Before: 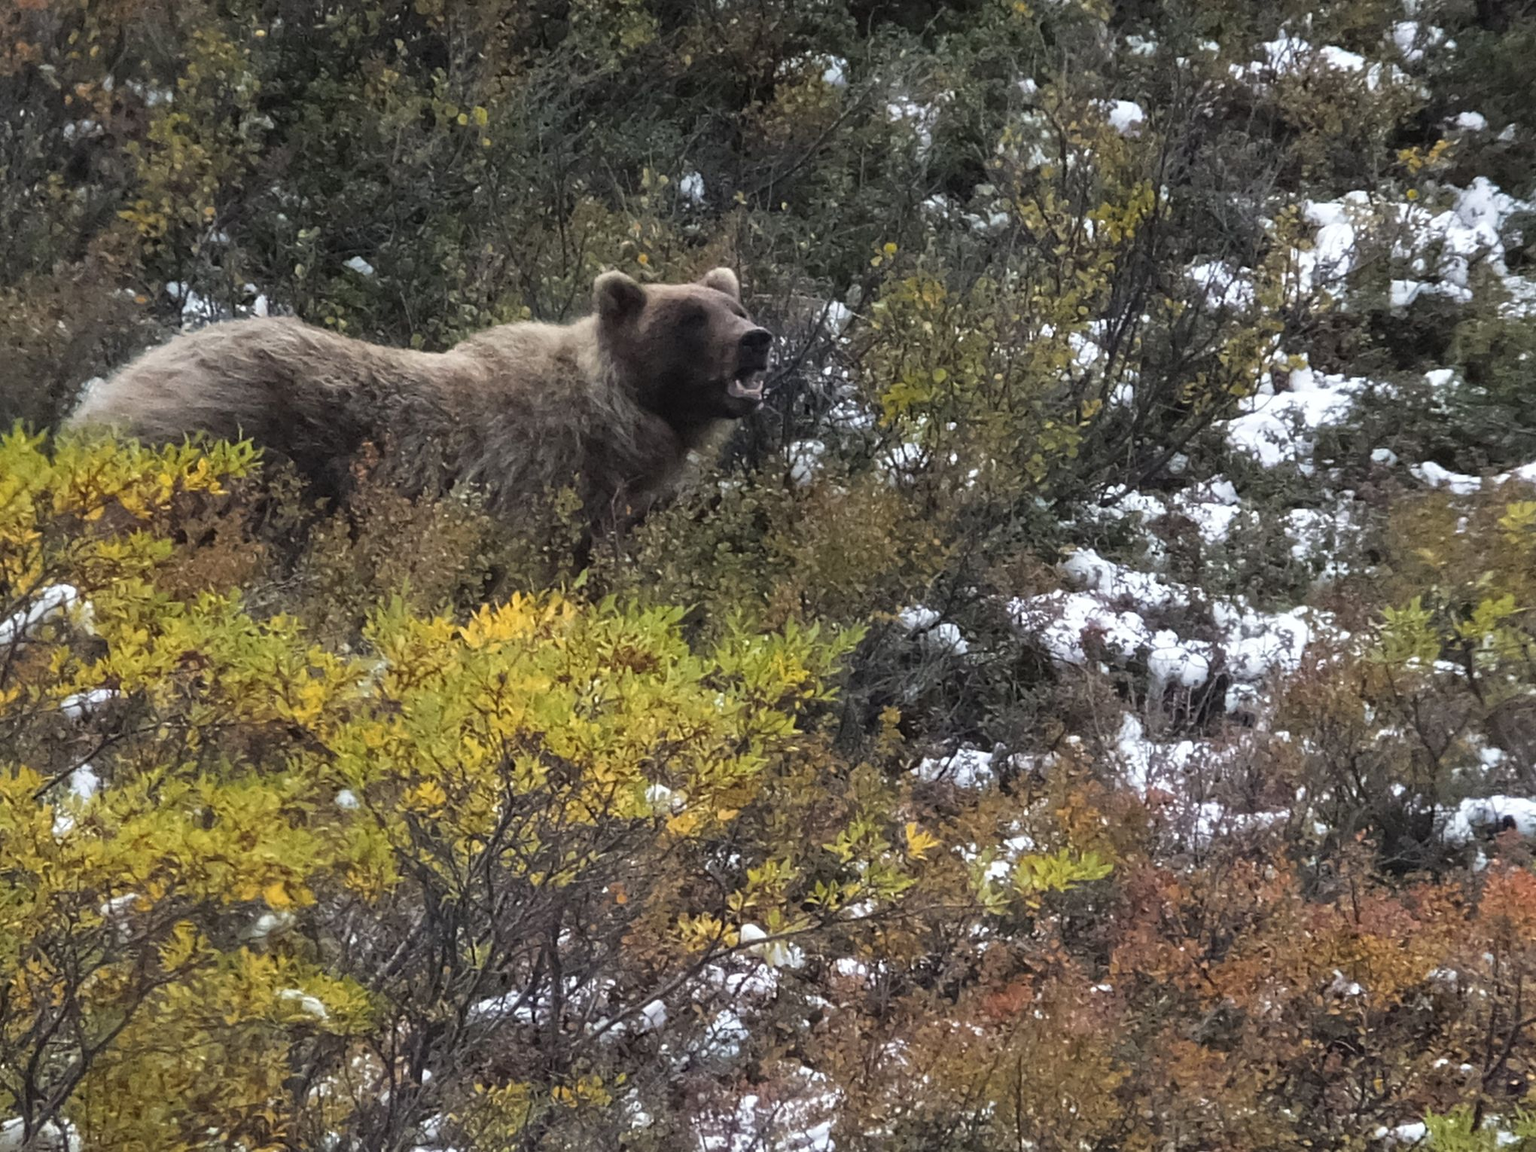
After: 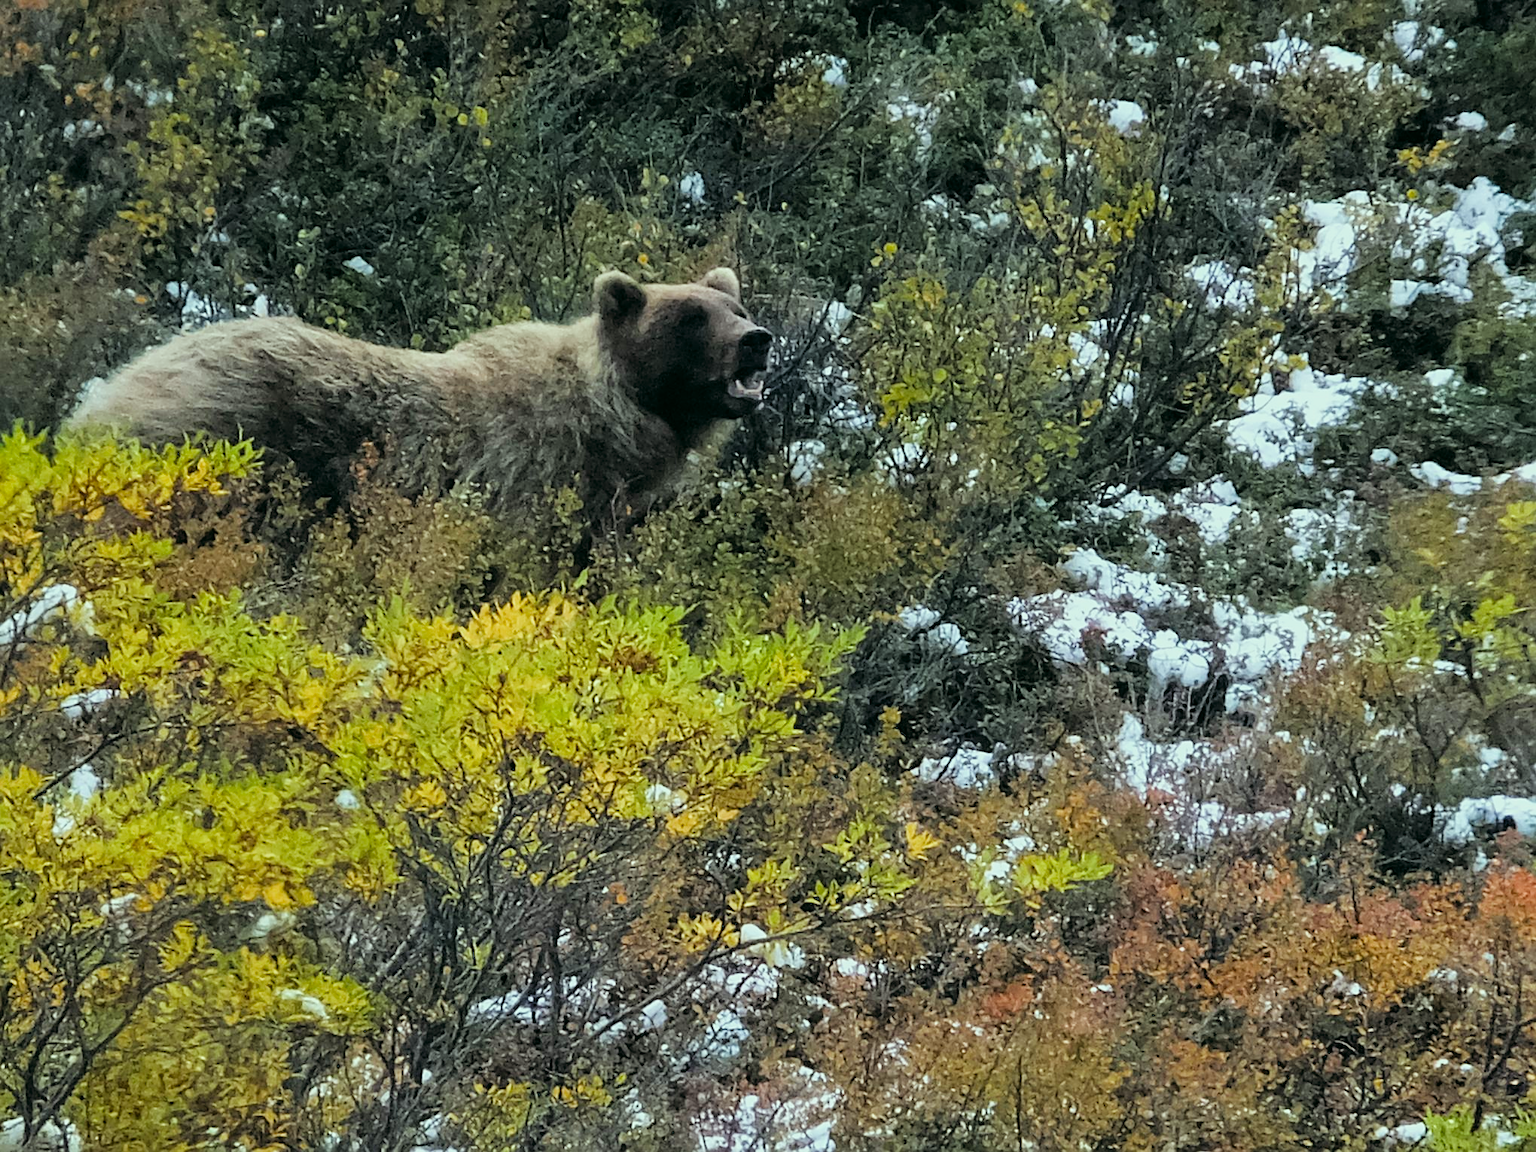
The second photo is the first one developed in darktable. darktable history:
sharpen: on, module defaults
filmic rgb: black relative exposure -7.15 EV, white relative exposure 5.34 EV, hardness 3.02, add noise in highlights 0.002, preserve chrominance max RGB, color science v3 (2019), use custom middle-gray values true, contrast in highlights soft
levels: mode automatic
color correction: highlights a* -7.39, highlights b* 1.01, shadows a* -3.87, saturation 1.37
